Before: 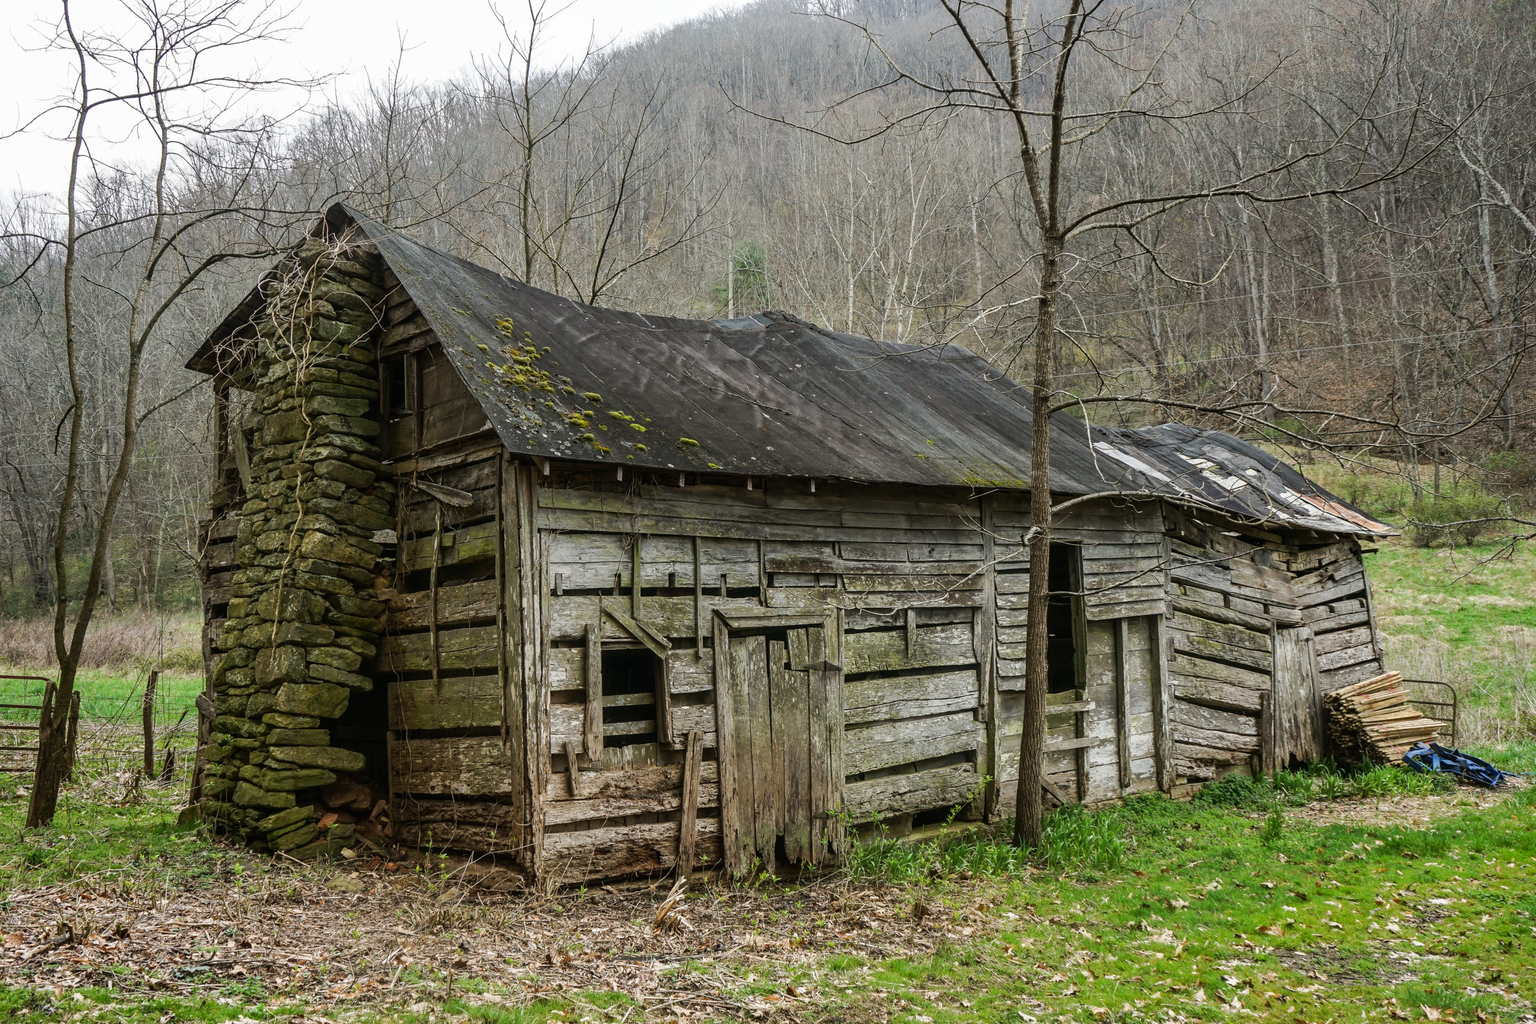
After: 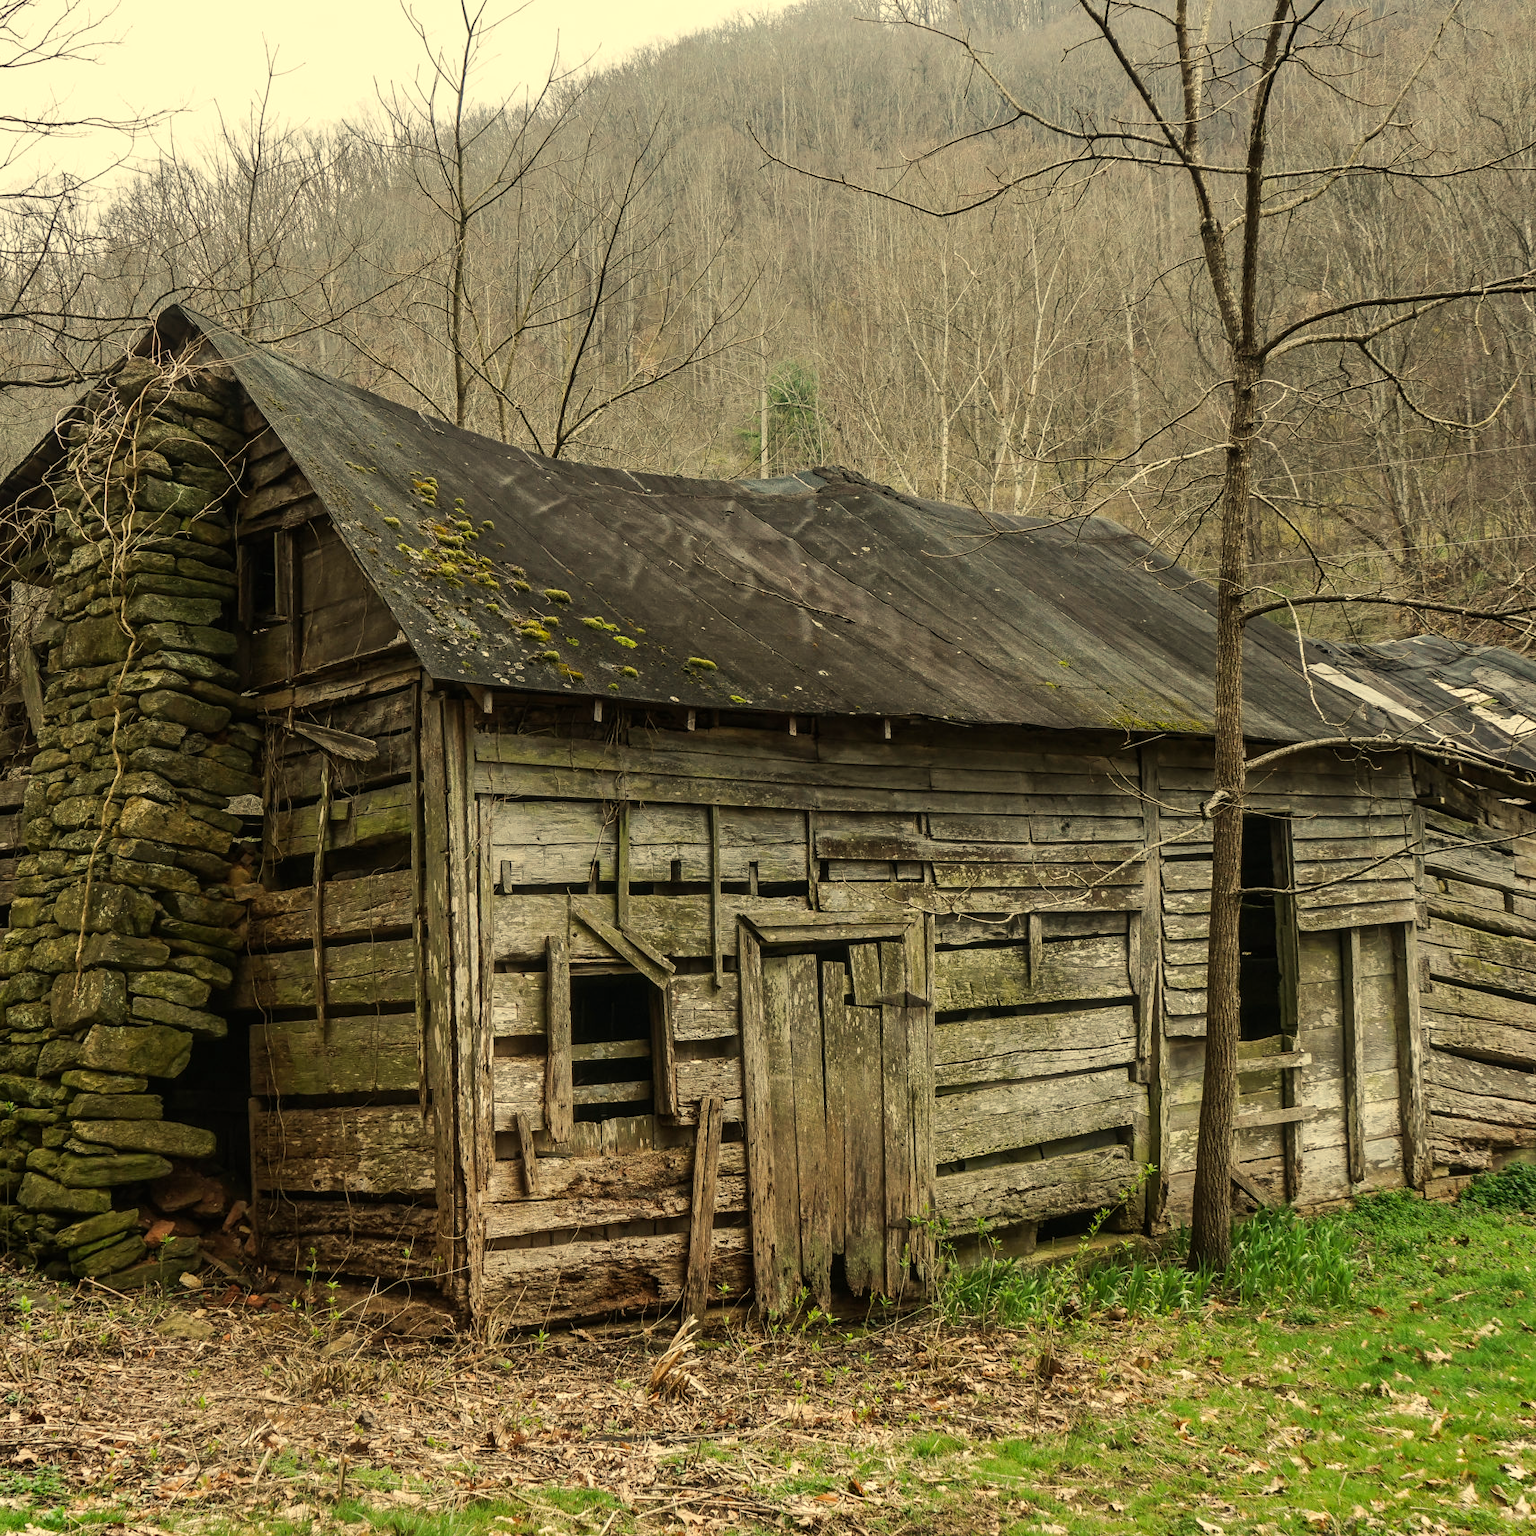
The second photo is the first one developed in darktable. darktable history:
crop and rotate: left 14.436%, right 18.898%
white balance: red 1.08, blue 0.791
